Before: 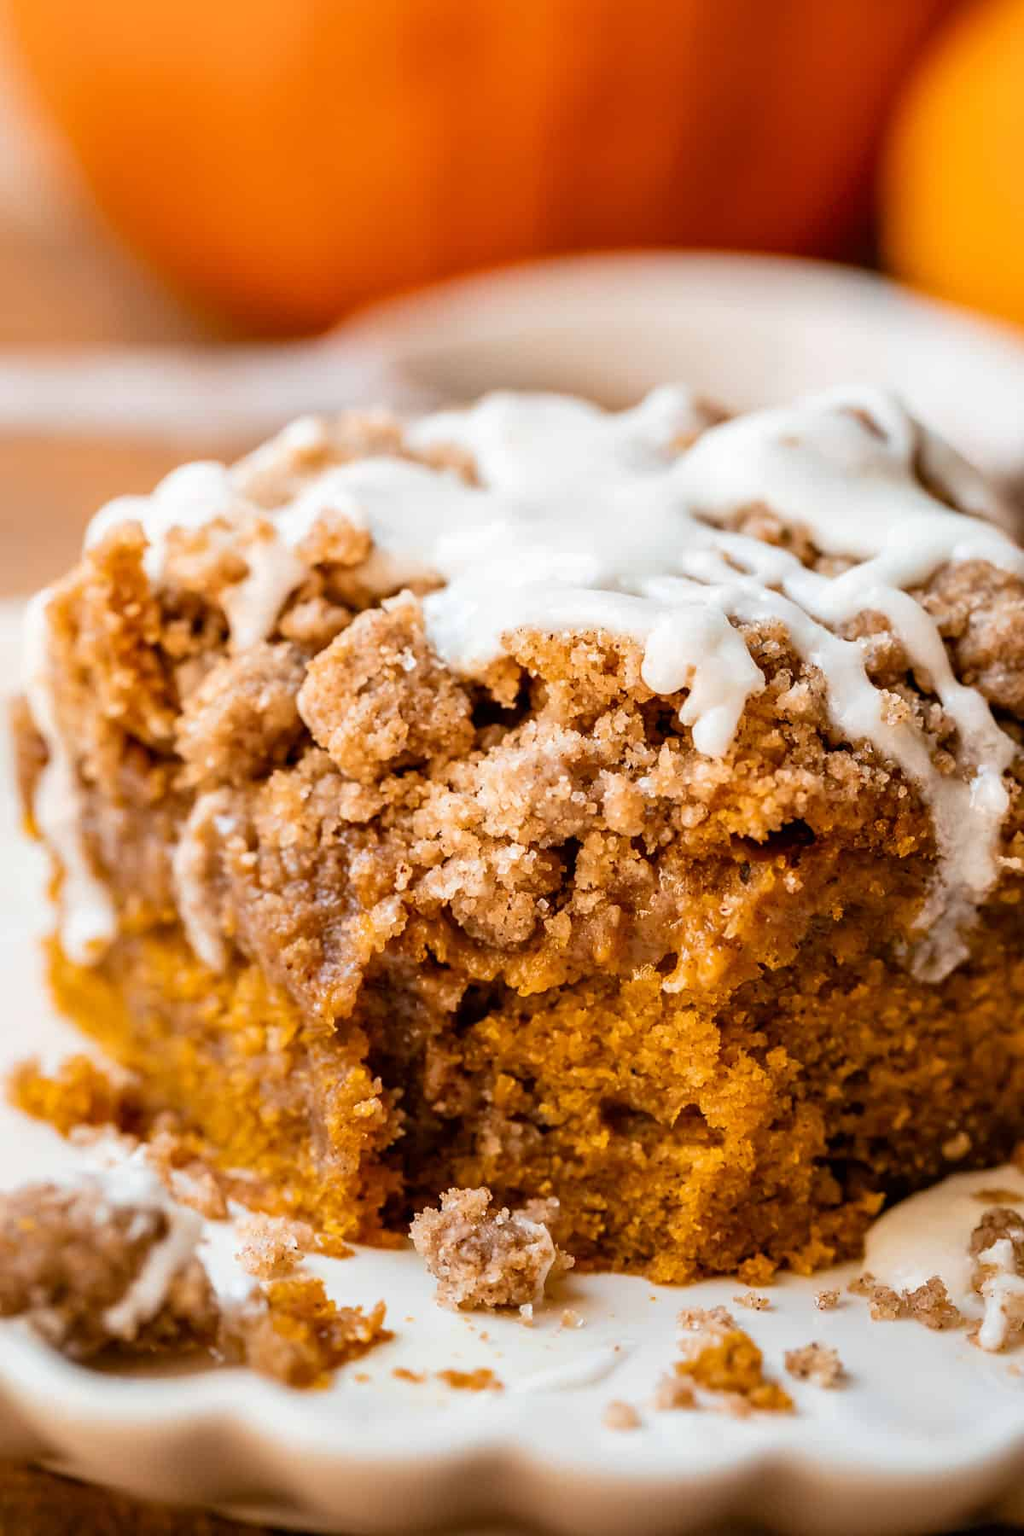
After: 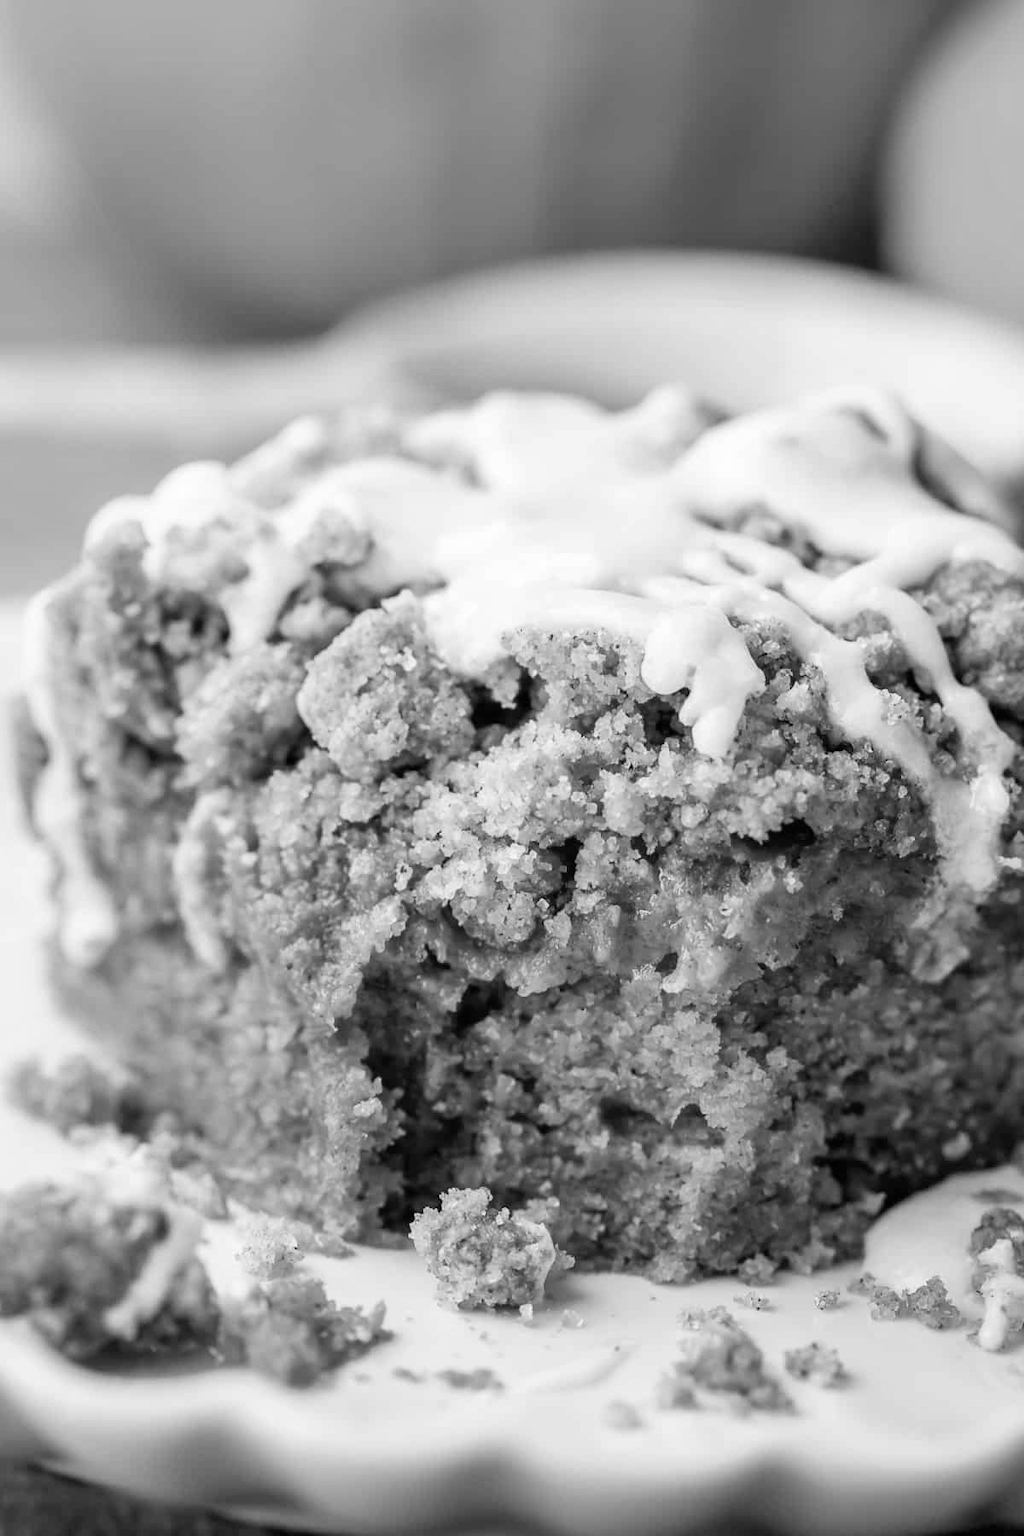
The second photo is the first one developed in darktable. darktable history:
white balance: red 1, blue 1
monochrome: on, module defaults
contrast brightness saturation: contrast 0.07, brightness 0.08, saturation 0.18
